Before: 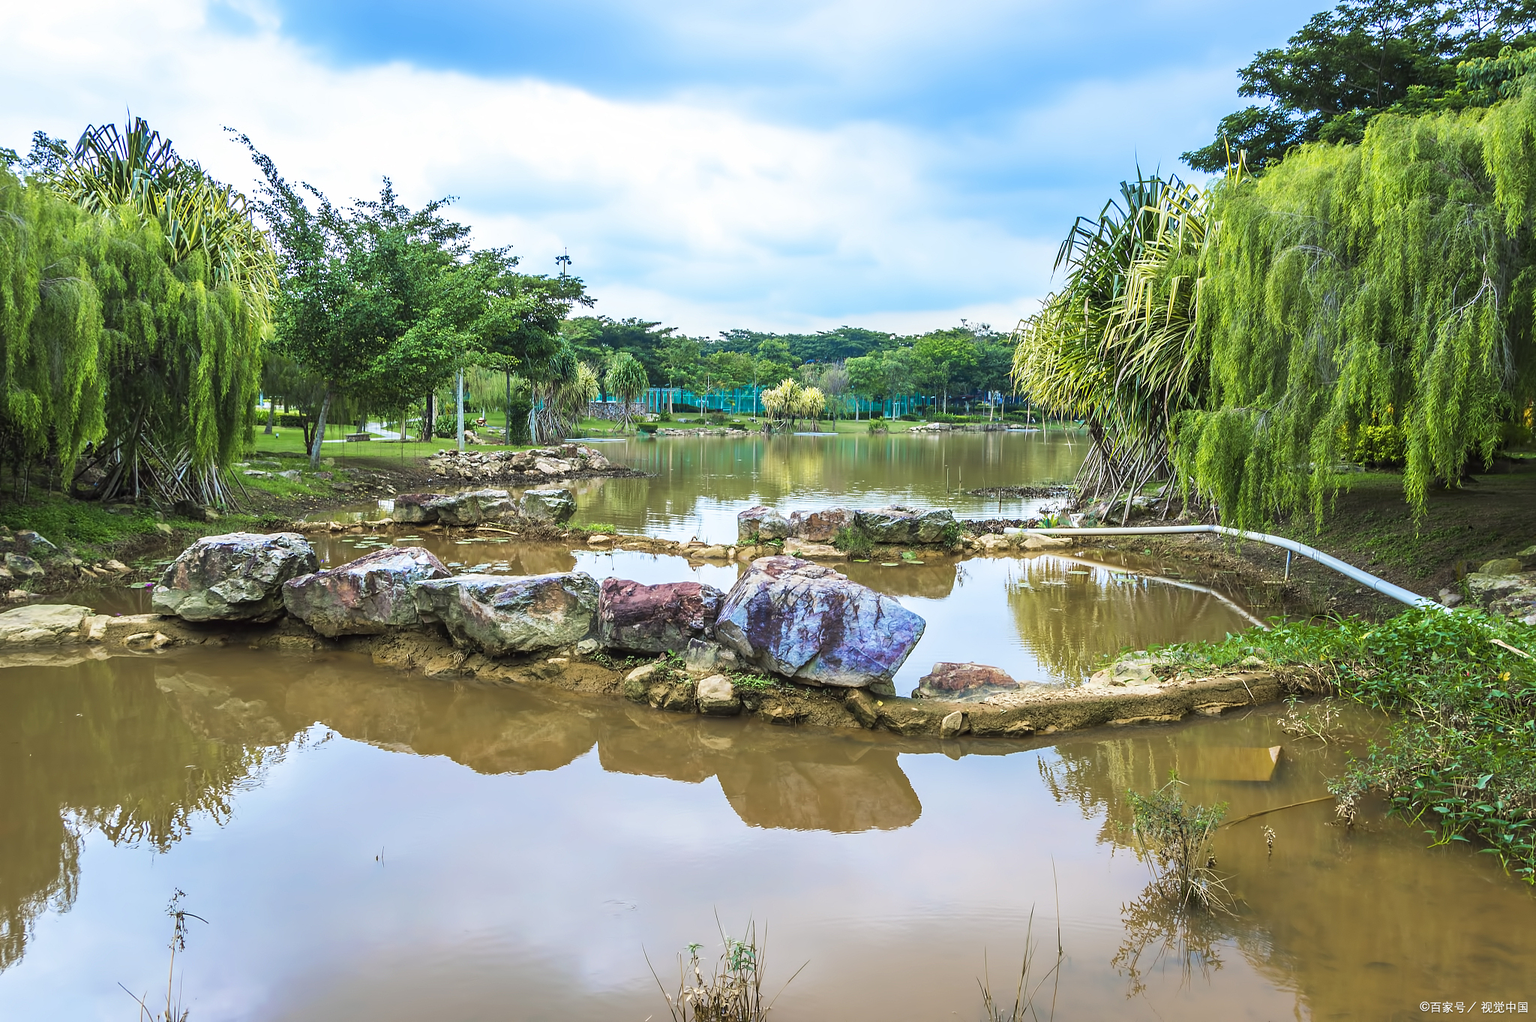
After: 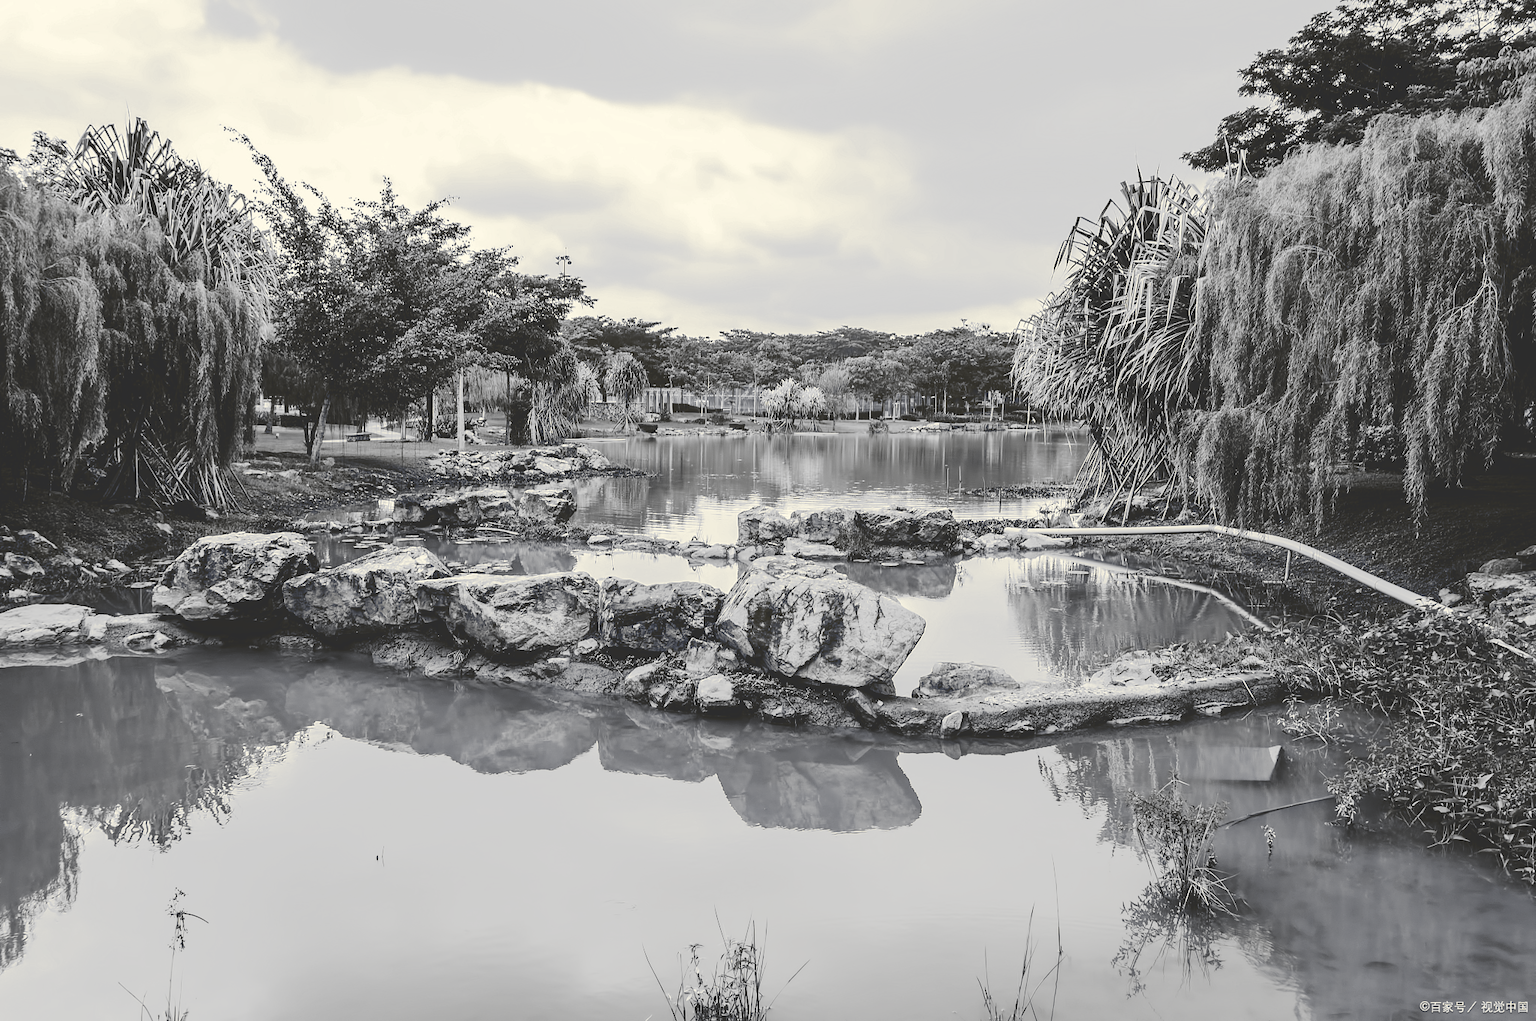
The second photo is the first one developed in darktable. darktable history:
tone curve: curves: ch0 [(0, 0) (0.003, 0.185) (0.011, 0.185) (0.025, 0.187) (0.044, 0.185) (0.069, 0.185) (0.1, 0.18) (0.136, 0.18) (0.177, 0.179) (0.224, 0.202) (0.277, 0.252) (0.335, 0.343) (0.399, 0.452) (0.468, 0.553) (0.543, 0.643) (0.623, 0.717) (0.709, 0.778) (0.801, 0.82) (0.898, 0.856) (1, 1)], preserve colors none
color look up table: target L [85.98, 81.69, 87.41, 81.69, 55.28, 48.57, 56.32, 58.64, 31.46, 24.42, 203.09, 73.68, 70.73, 68.49, 64.74, 63.22, 46.97, 37.41, 36.57, 25.32, 28.56, 18.94, 19.87, 19.87, 90.24, 93.05, 63.98, 68.49, 80.24, 75.88, 63.98, 63.22, 83.84, 44, 47.5, 56.32, 23.52, 30.3, 46.03, 18.94, 21.25, 97.23, 100, 90.24, 81.69, 71.47, 50.43, 46.43, 20.79], target a [-0.101, -0.002, -0.002, -0.002, 0.001, 0.001, 0, -0.001, 0.001, 0, 0, -0.002, -0.002, -0.001, 0, -0.001, 0.001, 0.001, 0.001, 0, 0.001, -1.61, -0.001, -0.001, -0.1, -0.099, 0, -0.001, -0.103, -0.002, 0, -0.001, -0.002, 0.001, 0.001, 0, 0, 0.001, 0, -1.61, 0, -0.474, -0.285, -0.1, -0.002, -0.002, 0, 0, 0], target b [1.25, 0.021, 0.02, 0.021, -0.003, -0.003, 0.002, 0.02, -0.004, 0.007, -0.002, 0.021, 0.022, 0.002, 0.002, 0.021, -0.003, -0.005, -0.003, -0.001, -0.004, 31.74, 0.007, 0.007, 1.236, 1.228, 0.002, 0.002, 1.268, 0.021, 0.002, 0.021, 0.02, -0.003, -0.003, 0.002, -0.003, -0.004, 0.002, 31.74, -0.001, 6.025, 3.593, 1.236, 0.021, 0.022, -0.003, 0.002, 0.006], num patches 49
